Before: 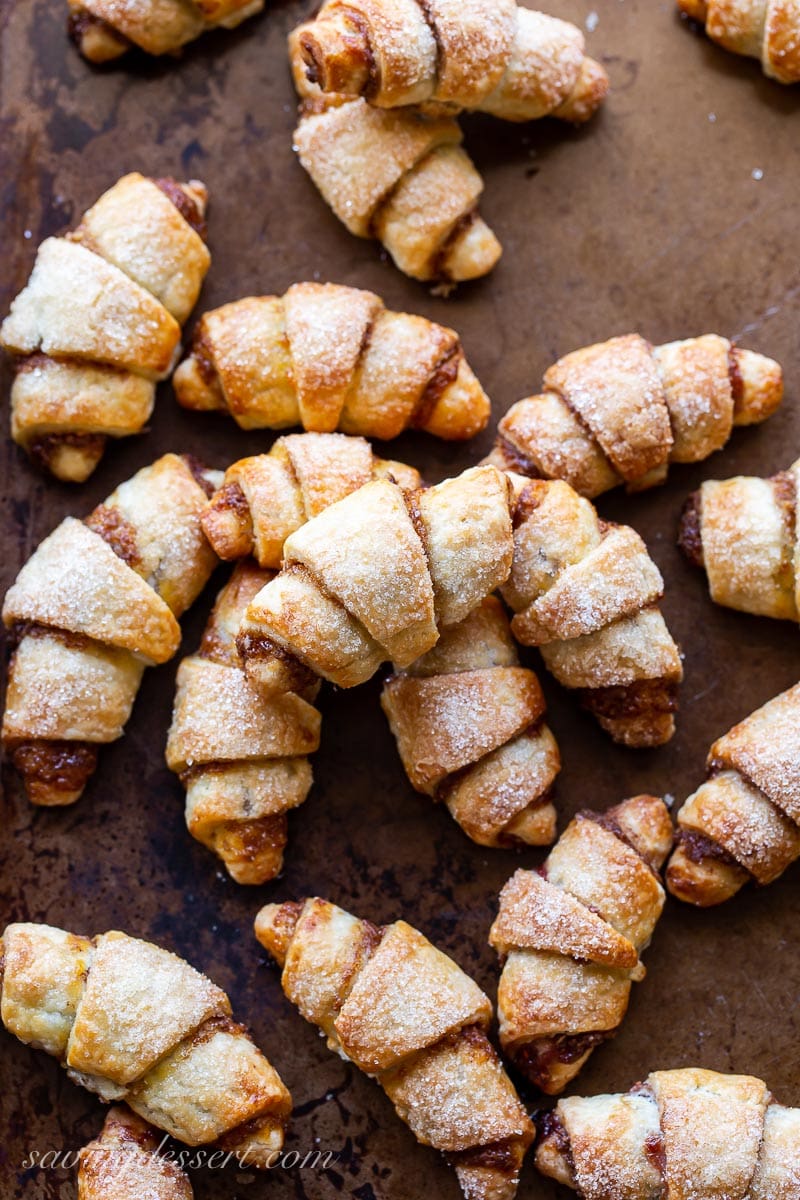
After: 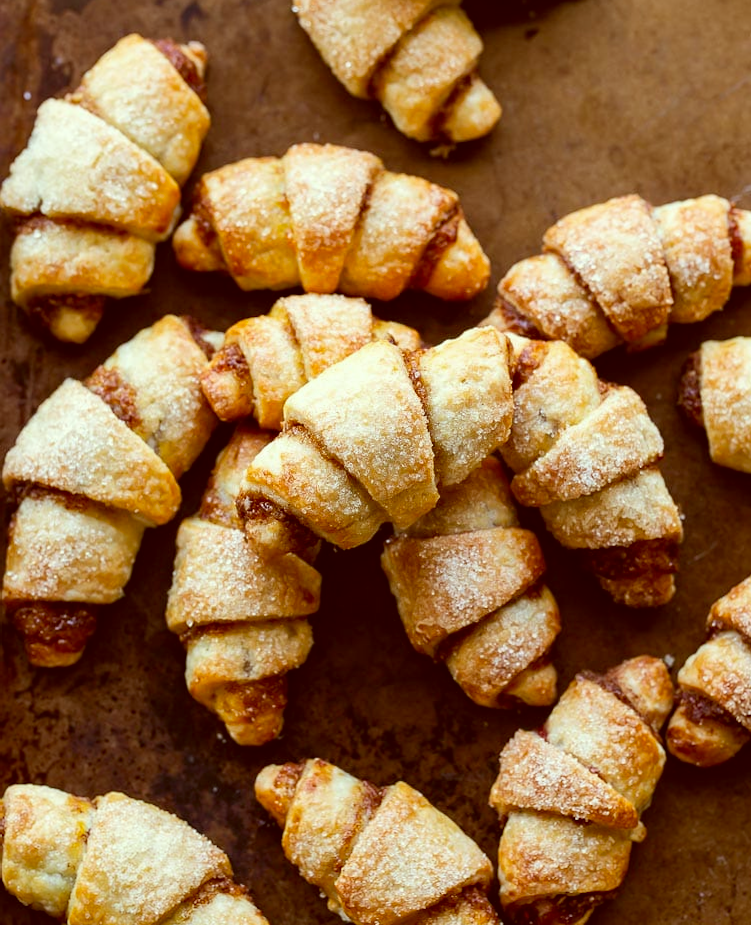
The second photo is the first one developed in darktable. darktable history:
color correction: highlights a* -6.27, highlights b* 9.58, shadows a* 10.88, shadows b* 23.89
crop and rotate: angle 0.076°, top 11.562%, right 5.817%, bottom 11.162%
